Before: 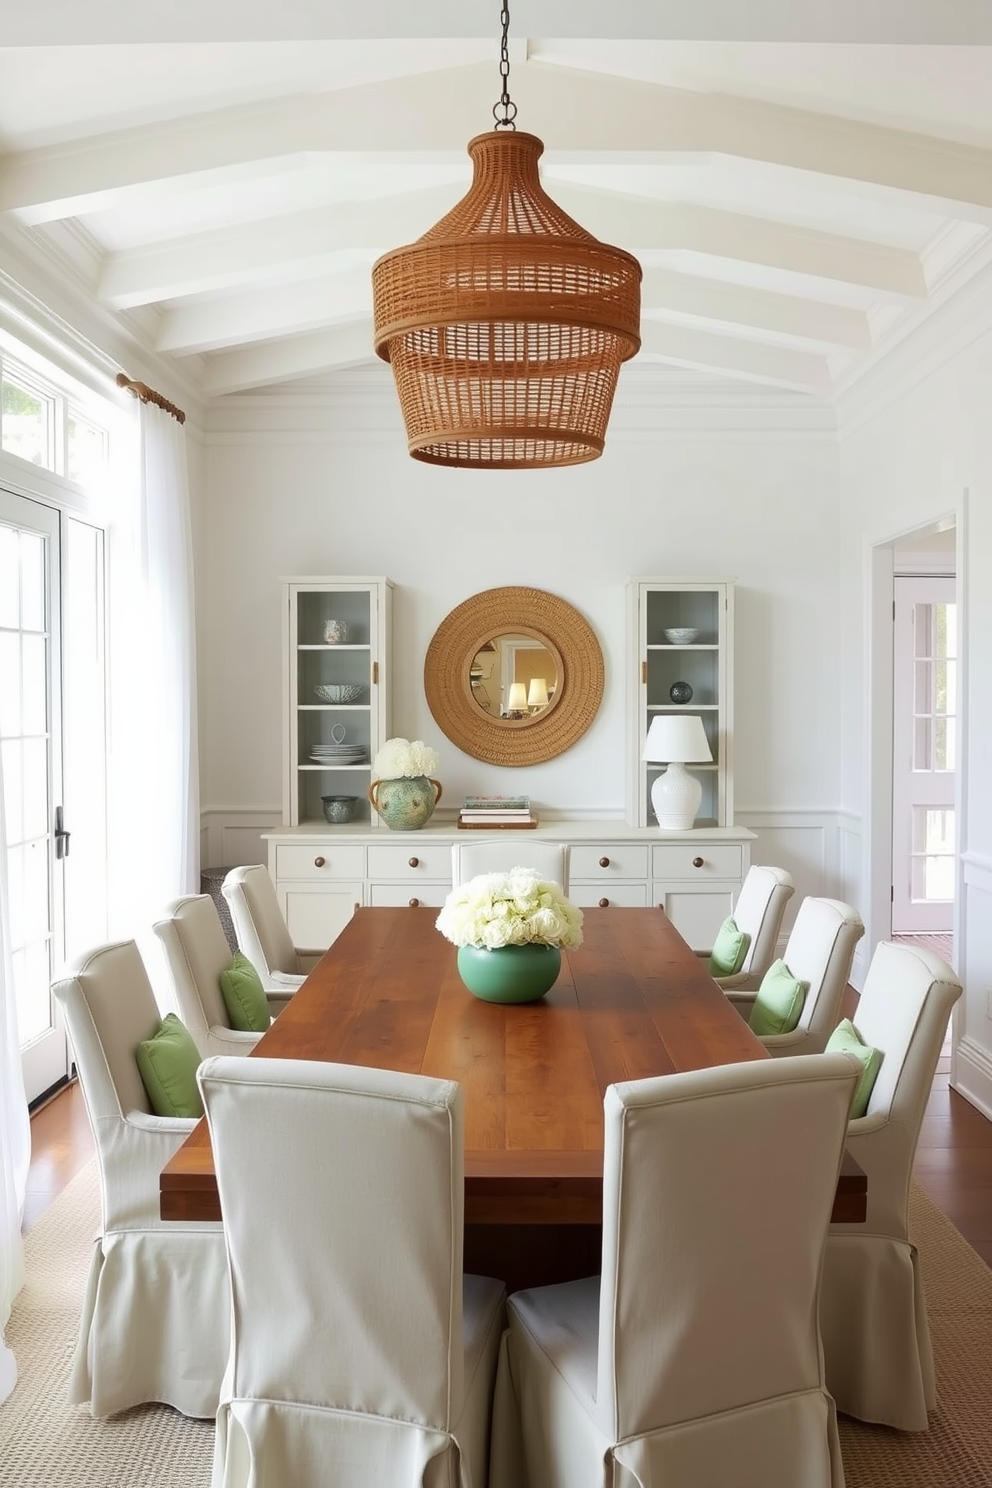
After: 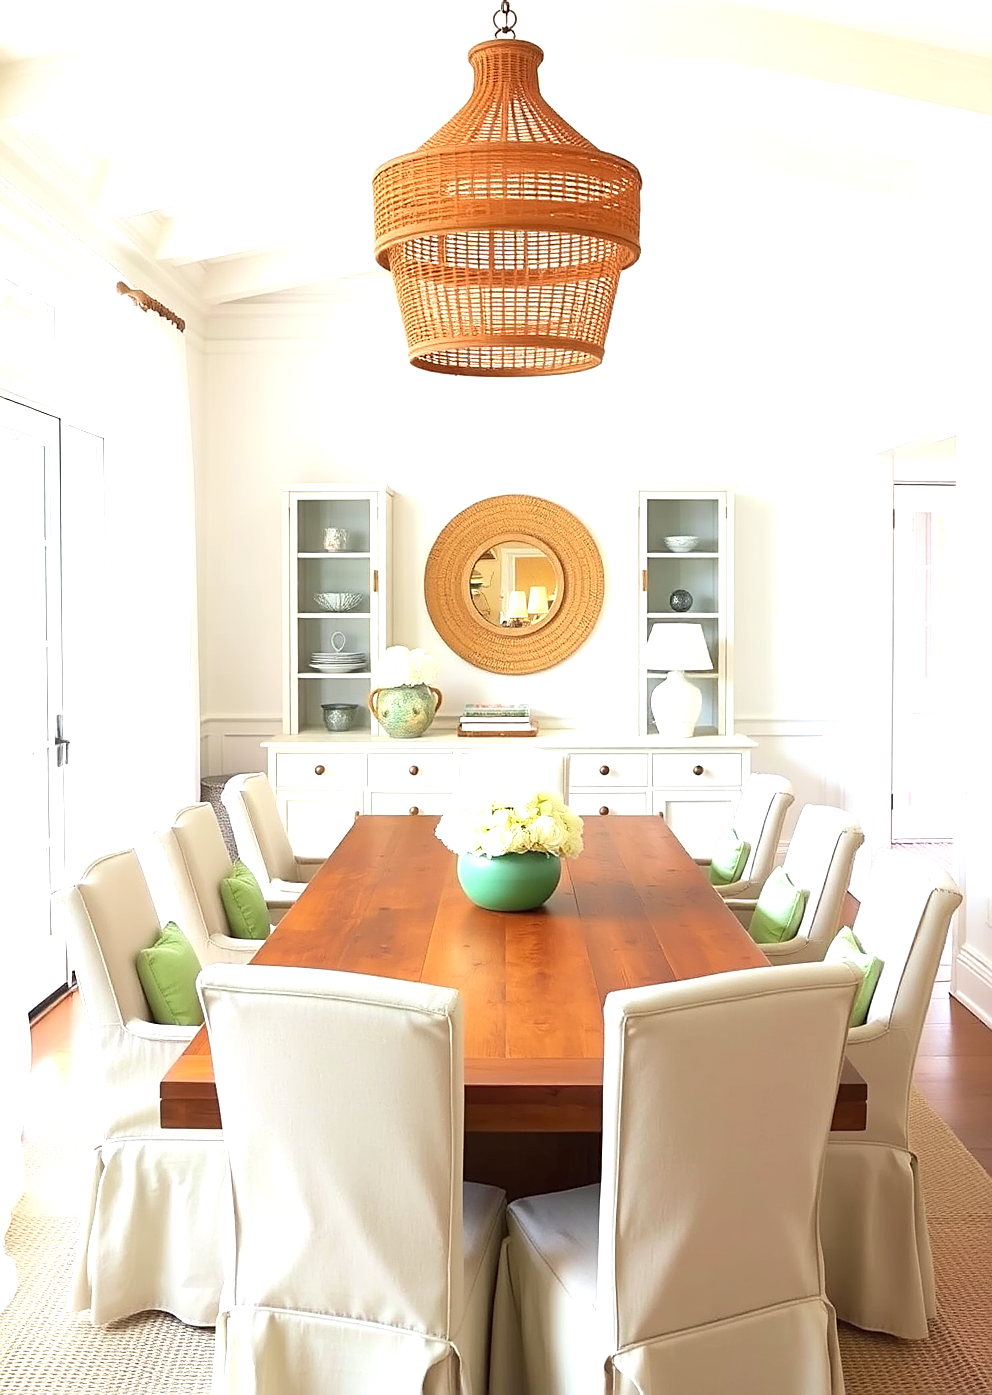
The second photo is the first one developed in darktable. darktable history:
exposure: black level correction 0, exposure 1 EV, compensate exposure bias true, compensate highlight preservation false
crop and rotate: top 6.25%
contrast brightness saturation: contrast 0.07, brightness 0.08, saturation 0.18
sharpen: on, module defaults
